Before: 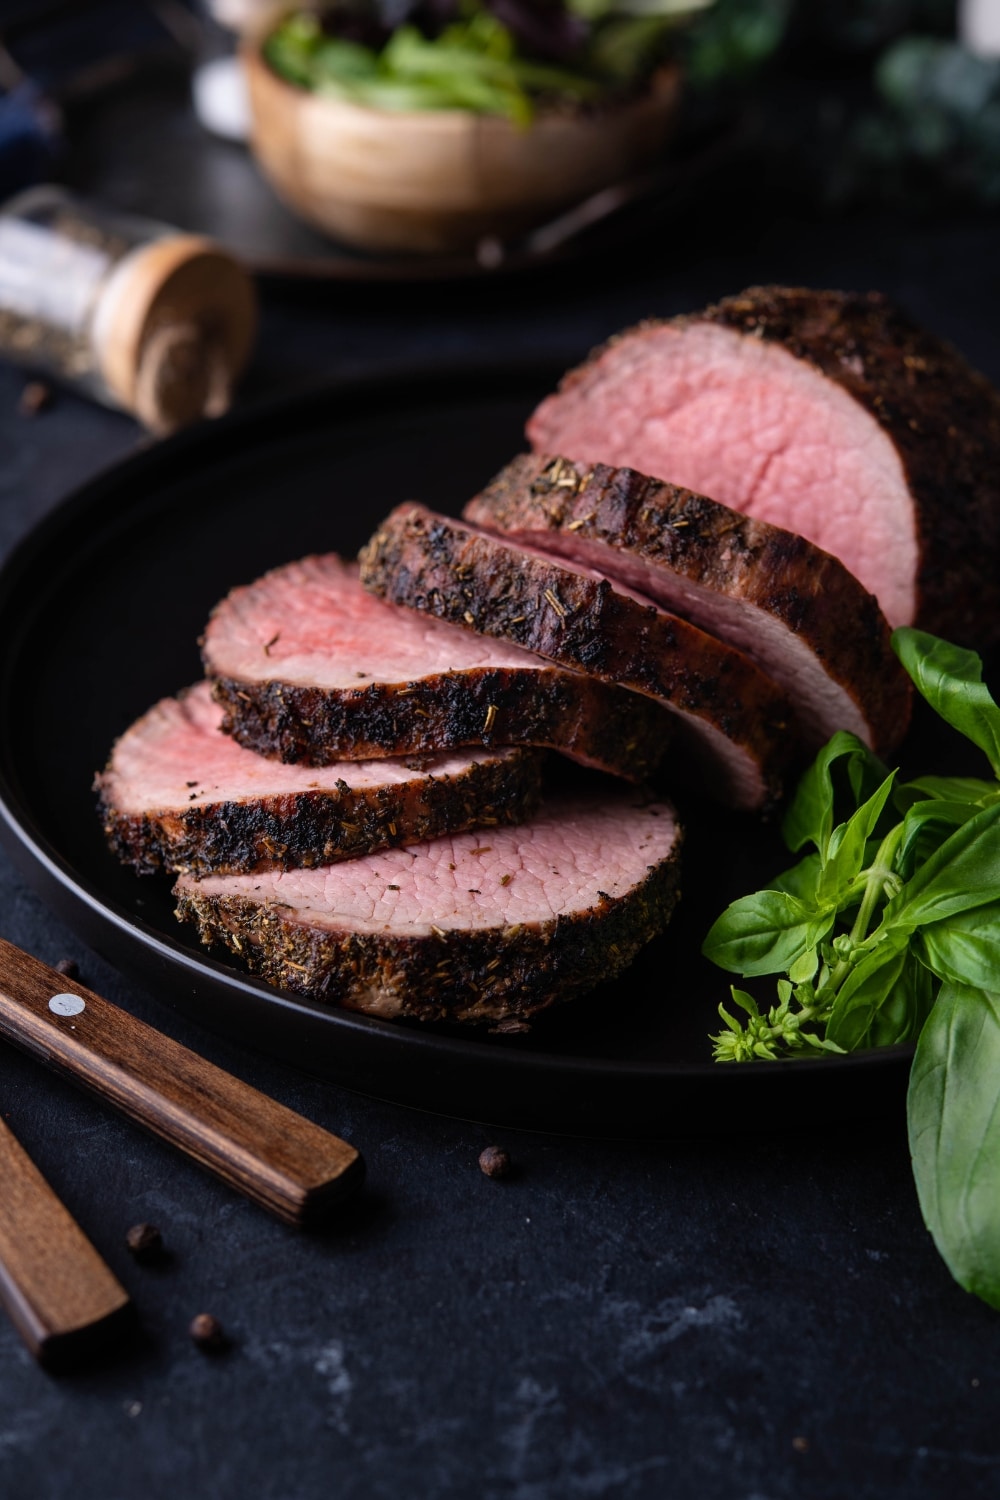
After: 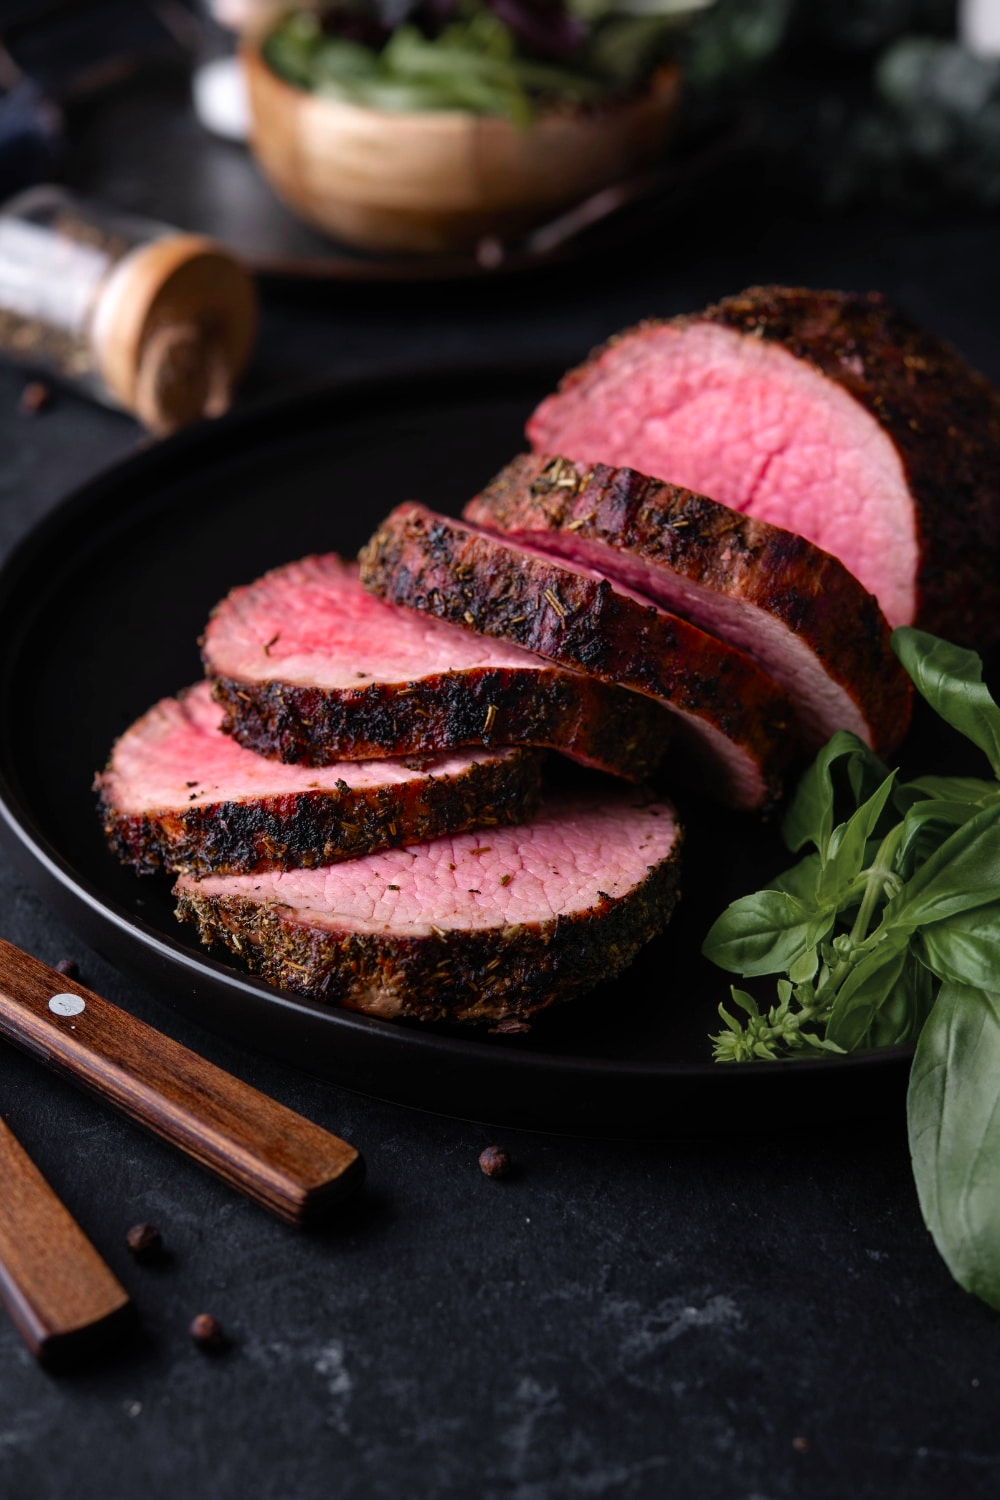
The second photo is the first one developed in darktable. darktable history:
color zones: curves: ch0 [(0, 0.48) (0.209, 0.398) (0.305, 0.332) (0.429, 0.493) (0.571, 0.5) (0.714, 0.5) (0.857, 0.5) (1, 0.48)]; ch1 [(0, 0.736) (0.143, 0.625) (0.225, 0.371) (0.429, 0.256) (0.571, 0.241) (0.714, 0.213) (0.857, 0.48) (1, 0.736)]; ch2 [(0, 0.448) (0.143, 0.498) (0.286, 0.5) (0.429, 0.5) (0.571, 0.5) (0.714, 0.5) (0.857, 0.5) (1, 0.448)]
levels: levels [0, 0.474, 0.947]
